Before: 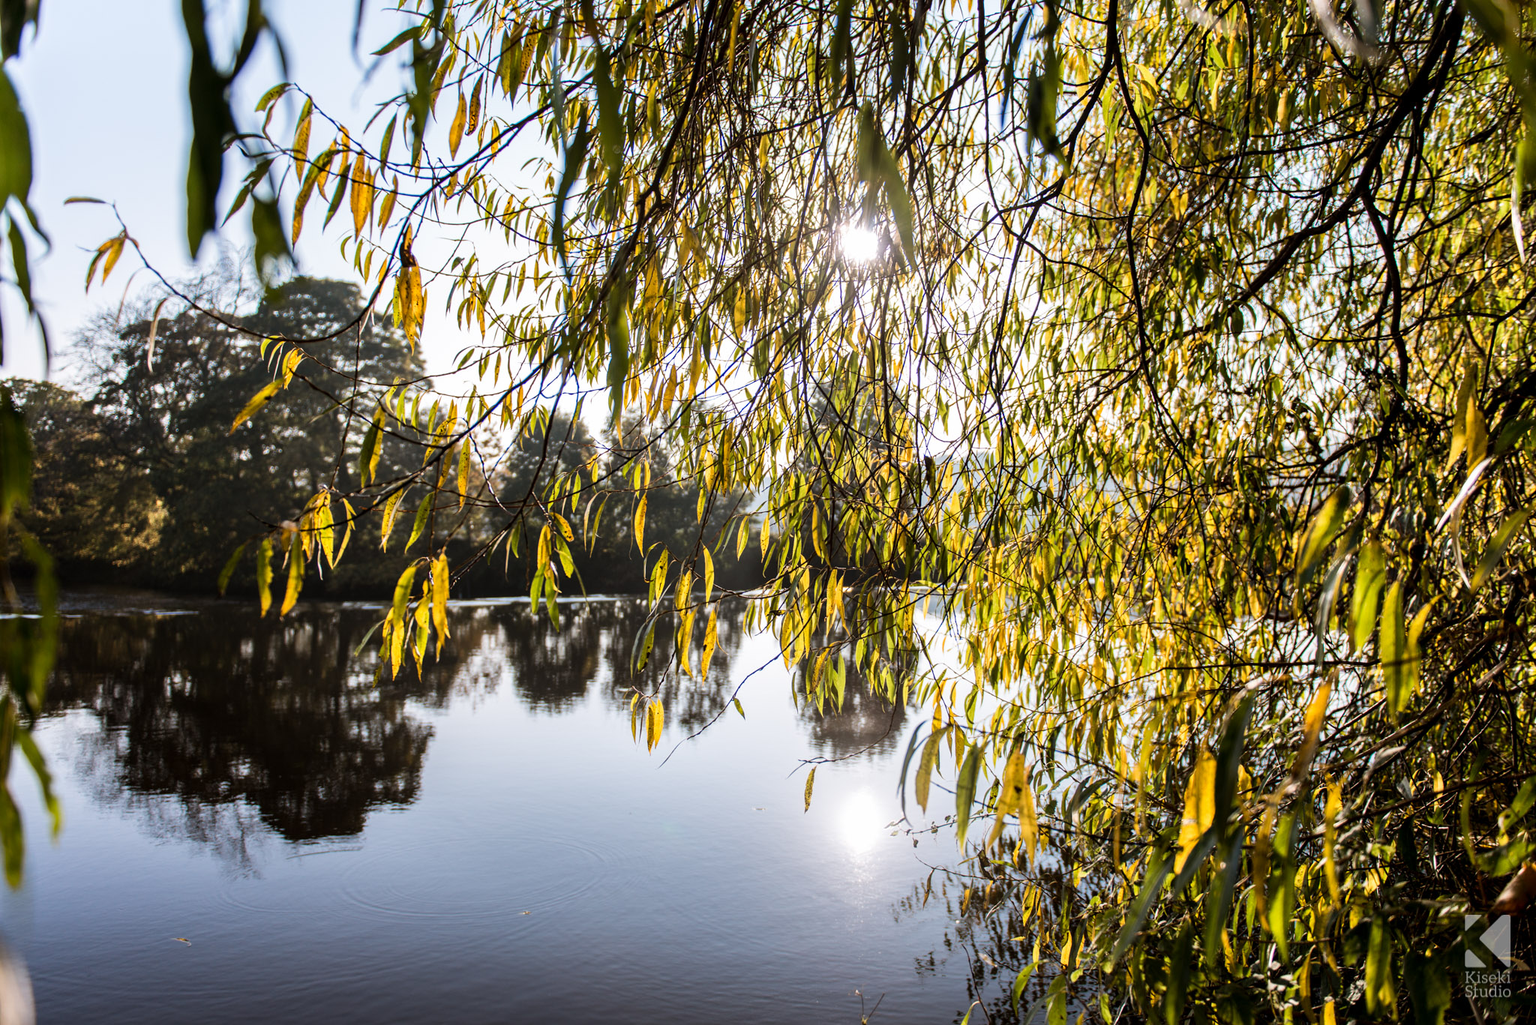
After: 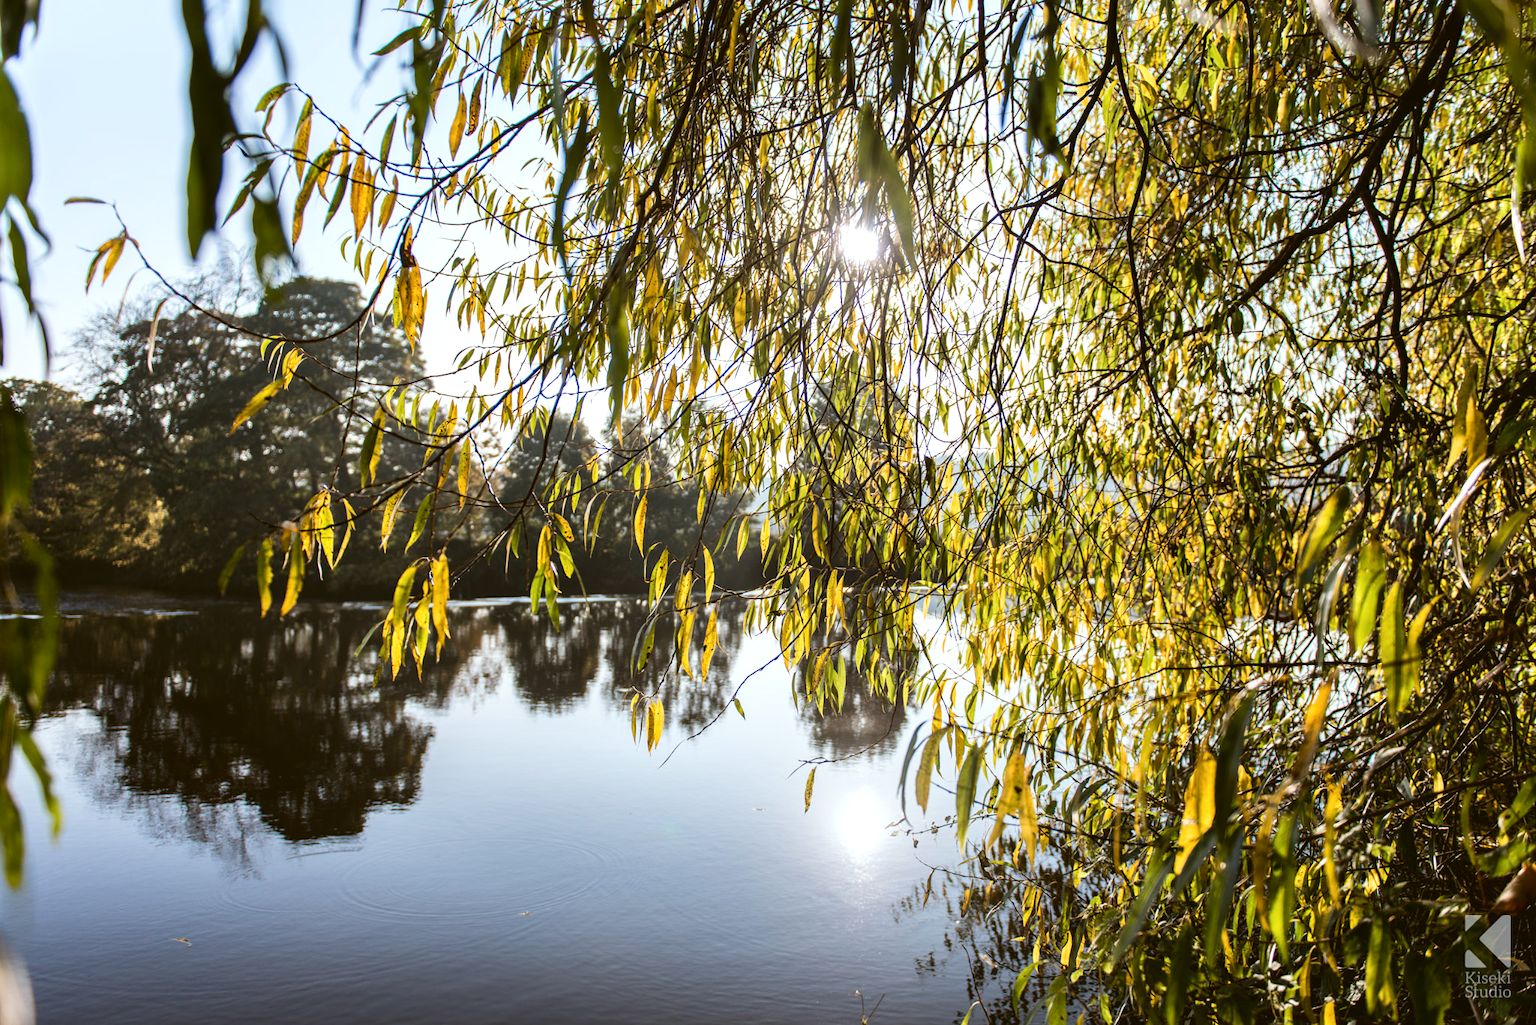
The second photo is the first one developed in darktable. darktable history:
color balance: lift [1.004, 1.002, 1.002, 0.998], gamma [1, 1.007, 1.002, 0.993], gain [1, 0.977, 1.013, 1.023], contrast -3.64%
exposure: exposure 0.207 EV, compensate highlight preservation false
